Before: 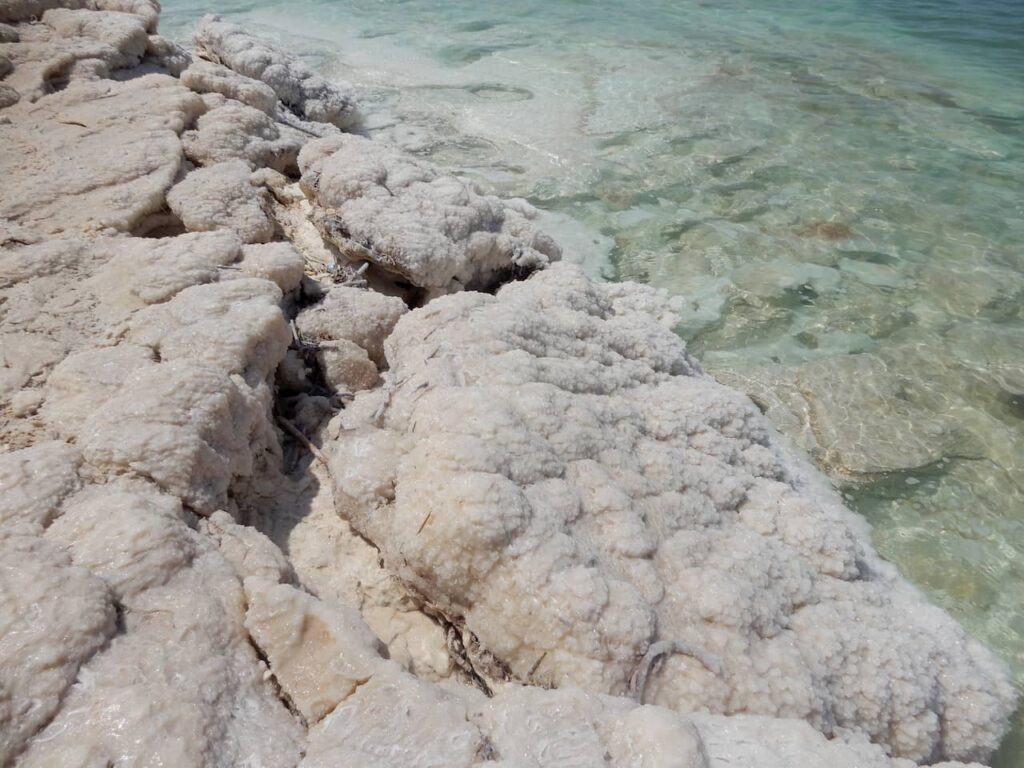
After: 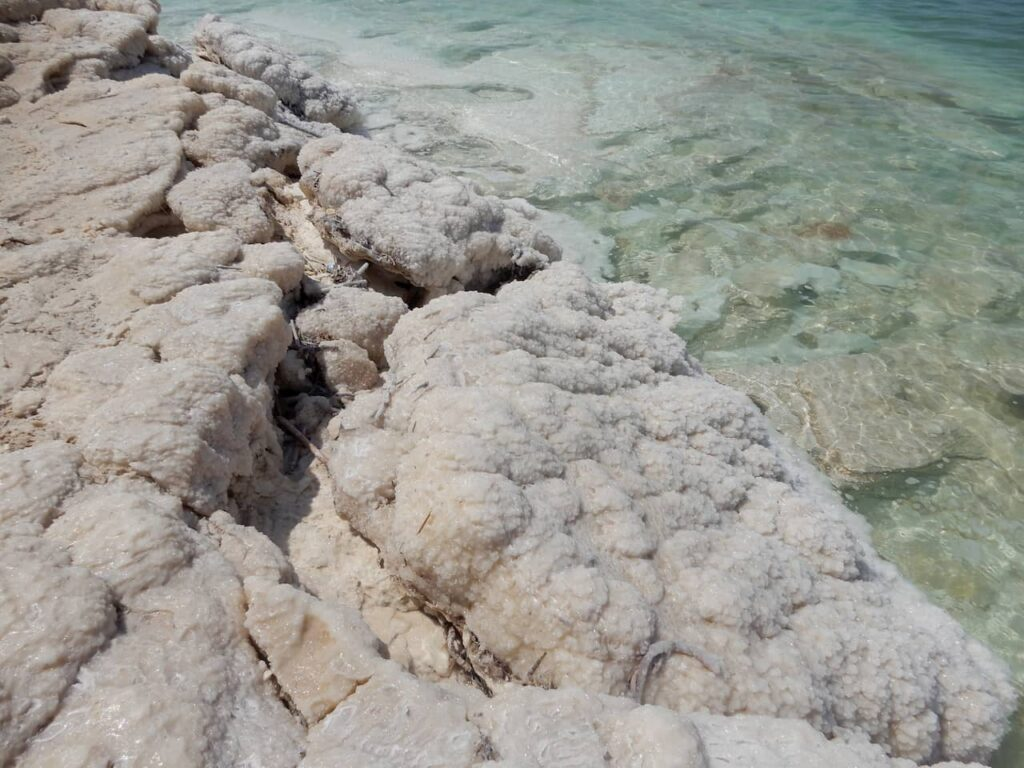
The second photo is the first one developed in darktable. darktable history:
shadows and highlights: shadows 29.46, highlights -29.18, low approximation 0.01, soften with gaussian
